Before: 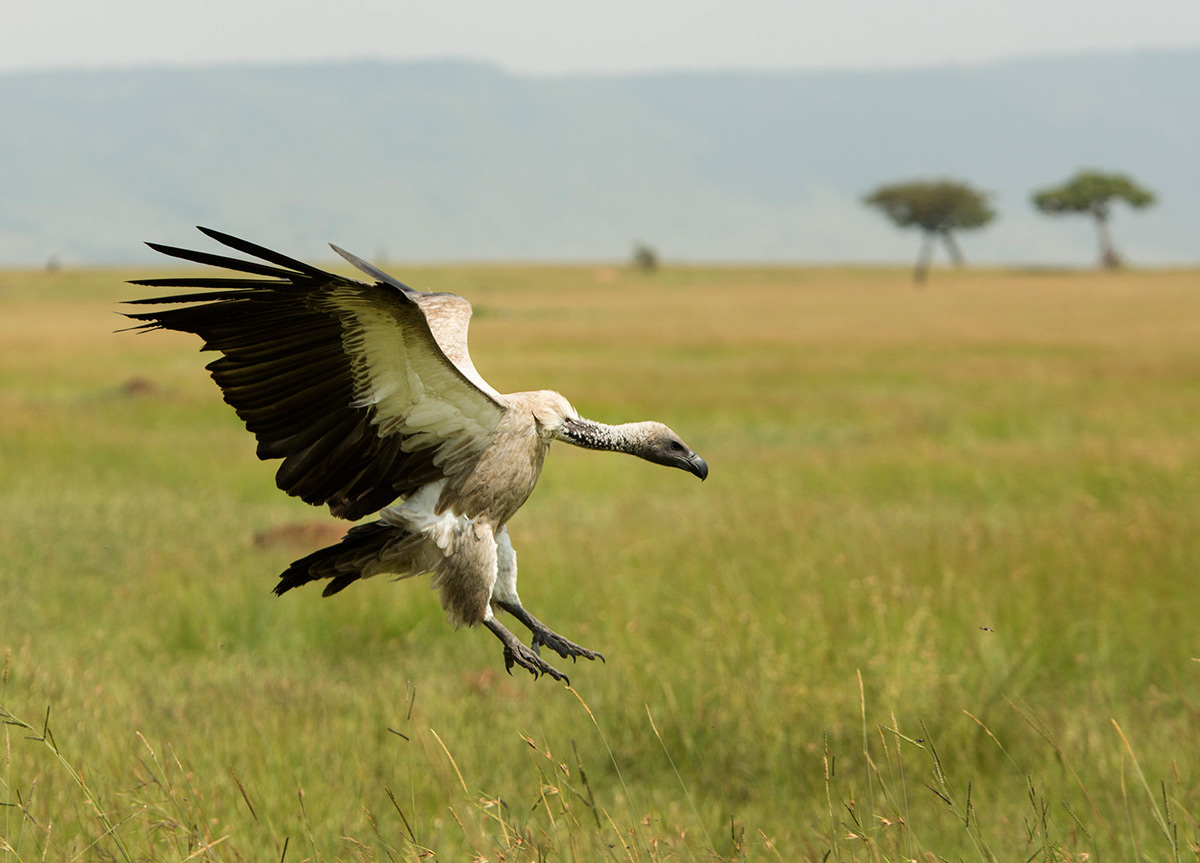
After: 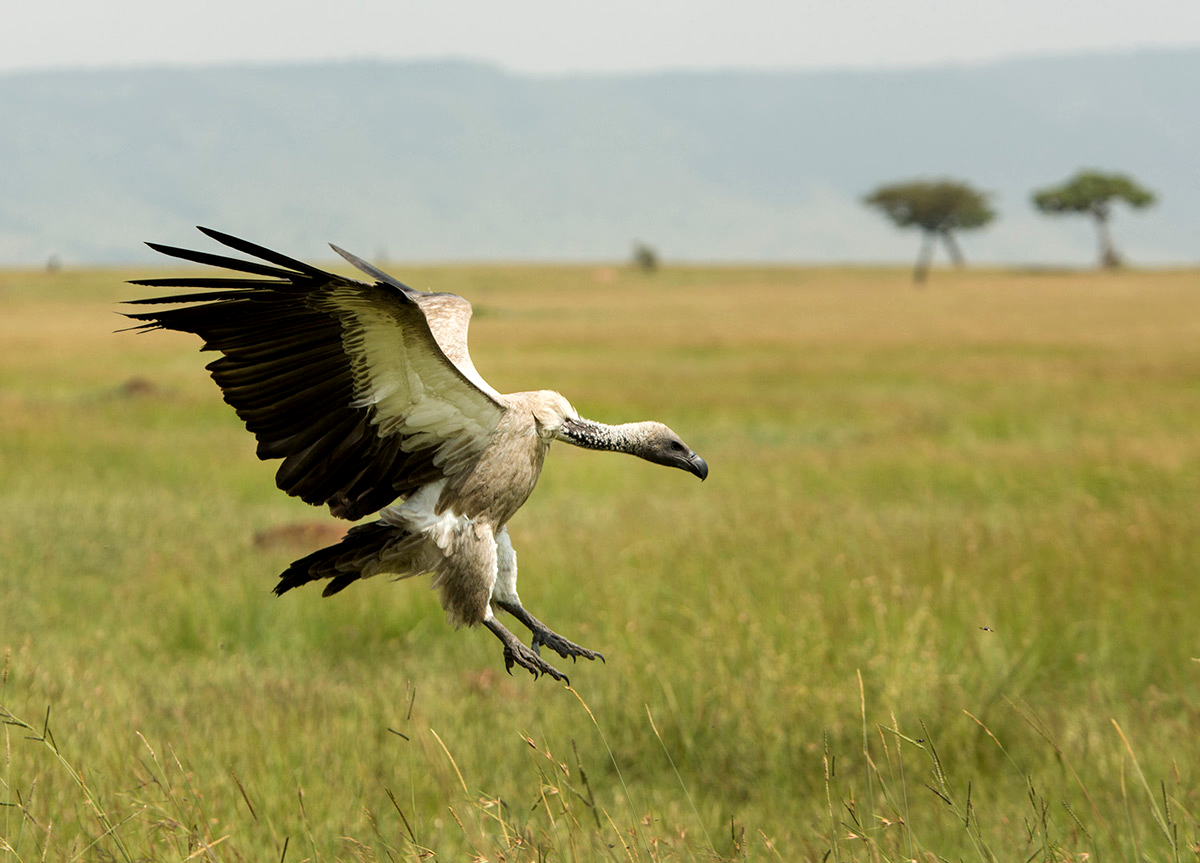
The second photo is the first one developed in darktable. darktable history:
shadows and highlights: shadows -9.85, white point adjustment 1.5, highlights 10.07
local contrast: highlights 106%, shadows 101%, detail 120%, midtone range 0.2
